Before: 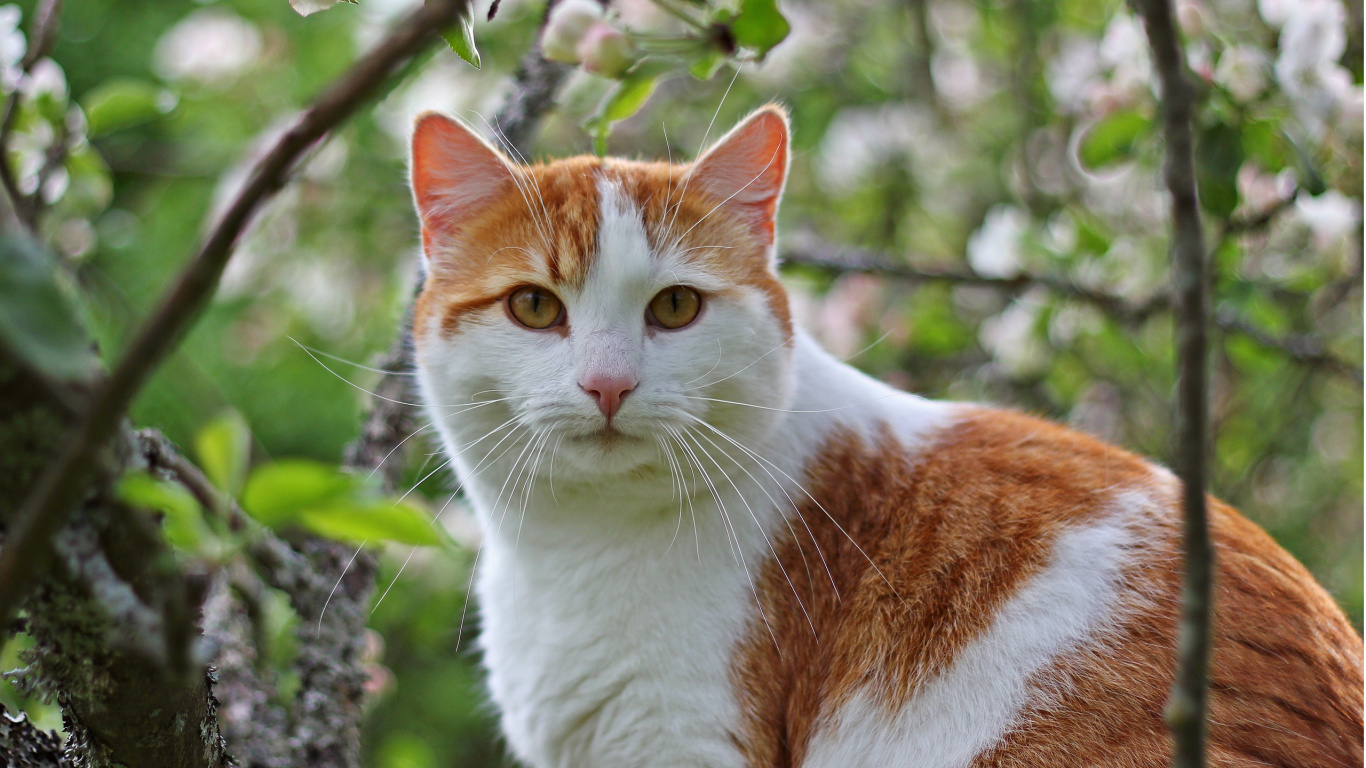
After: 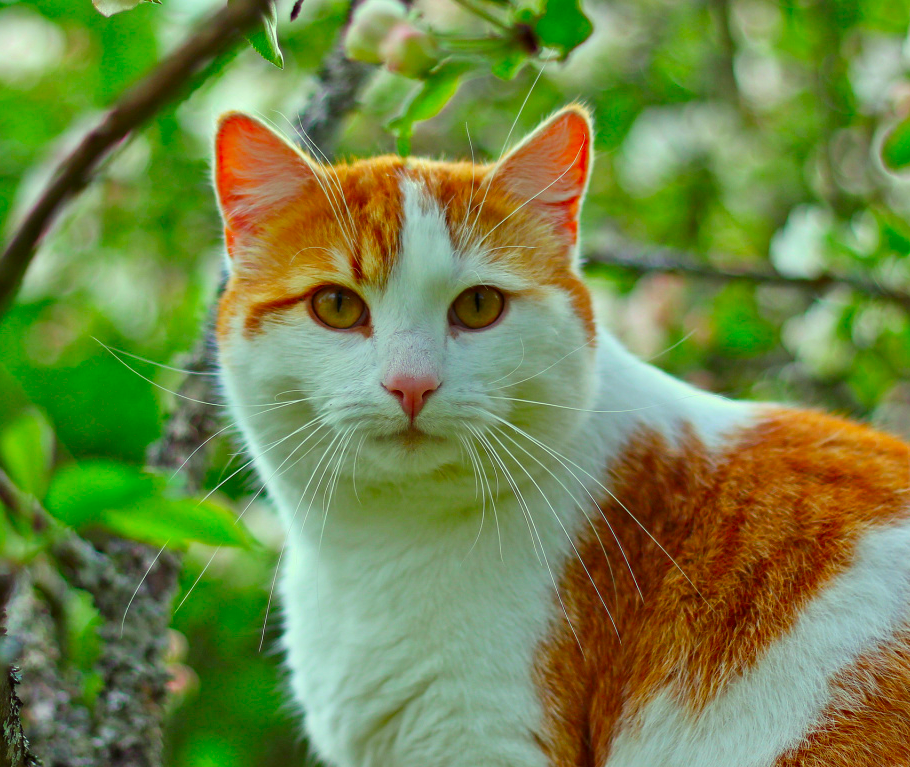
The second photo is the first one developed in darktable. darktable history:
color correction: highlights a* -10.77, highlights b* 9.8, saturation 1.72
crop and rotate: left 14.436%, right 18.898%
